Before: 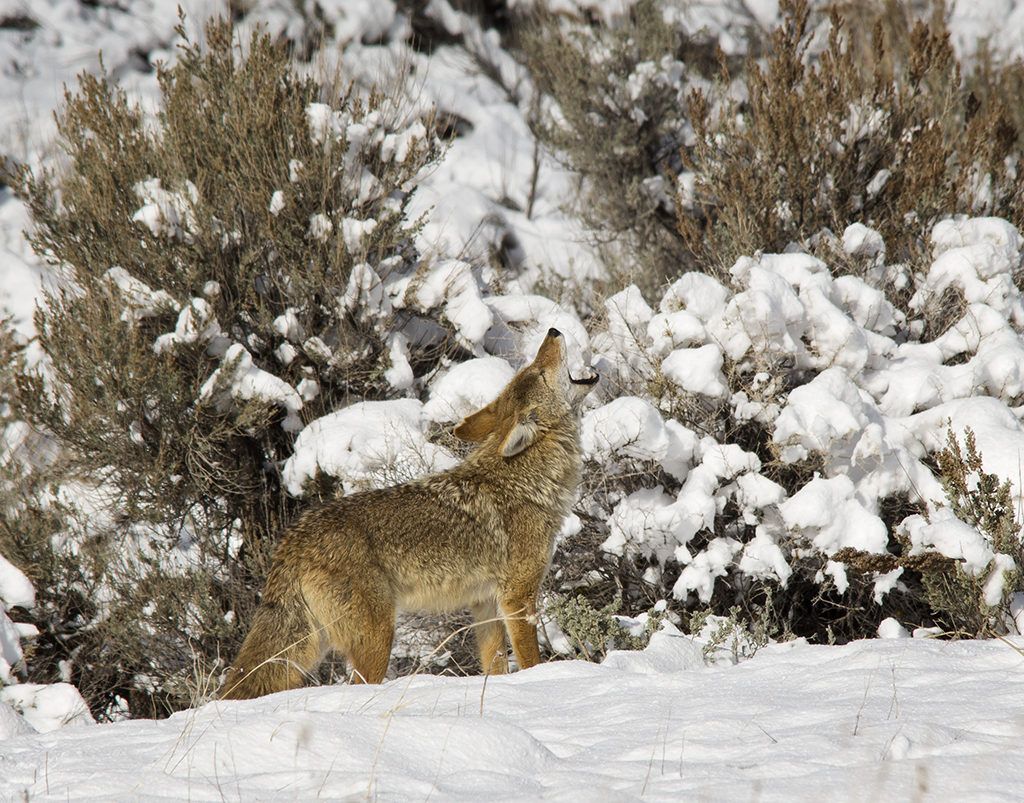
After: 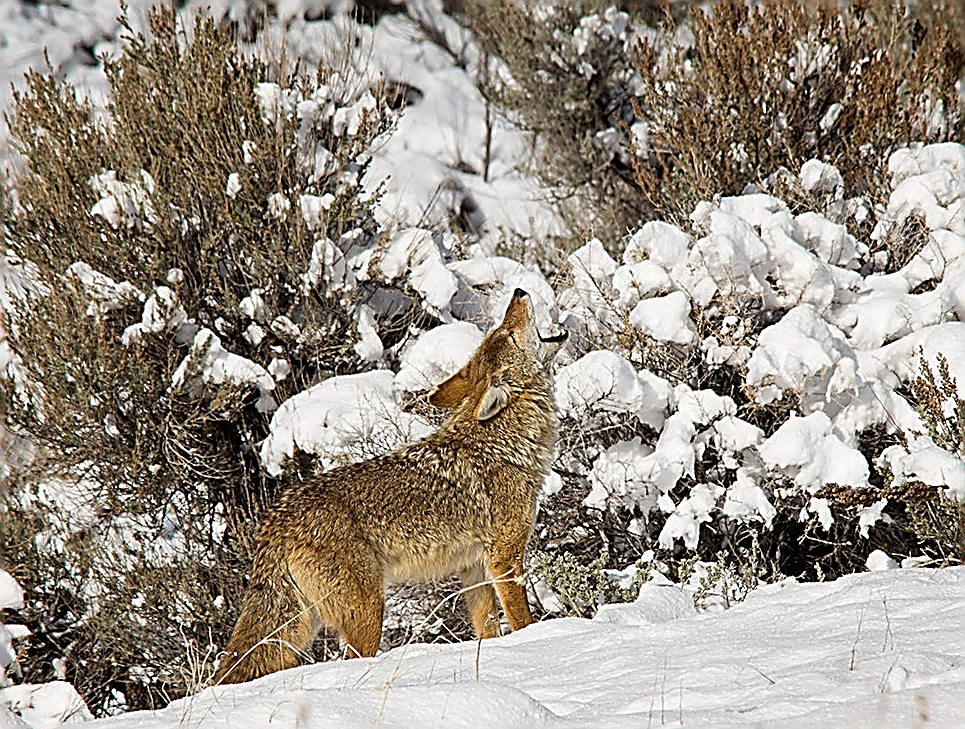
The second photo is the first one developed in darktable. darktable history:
rotate and perspective: rotation -4.57°, crop left 0.054, crop right 0.944, crop top 0.087, crop bottom 0.914
sharpen: amount 2
